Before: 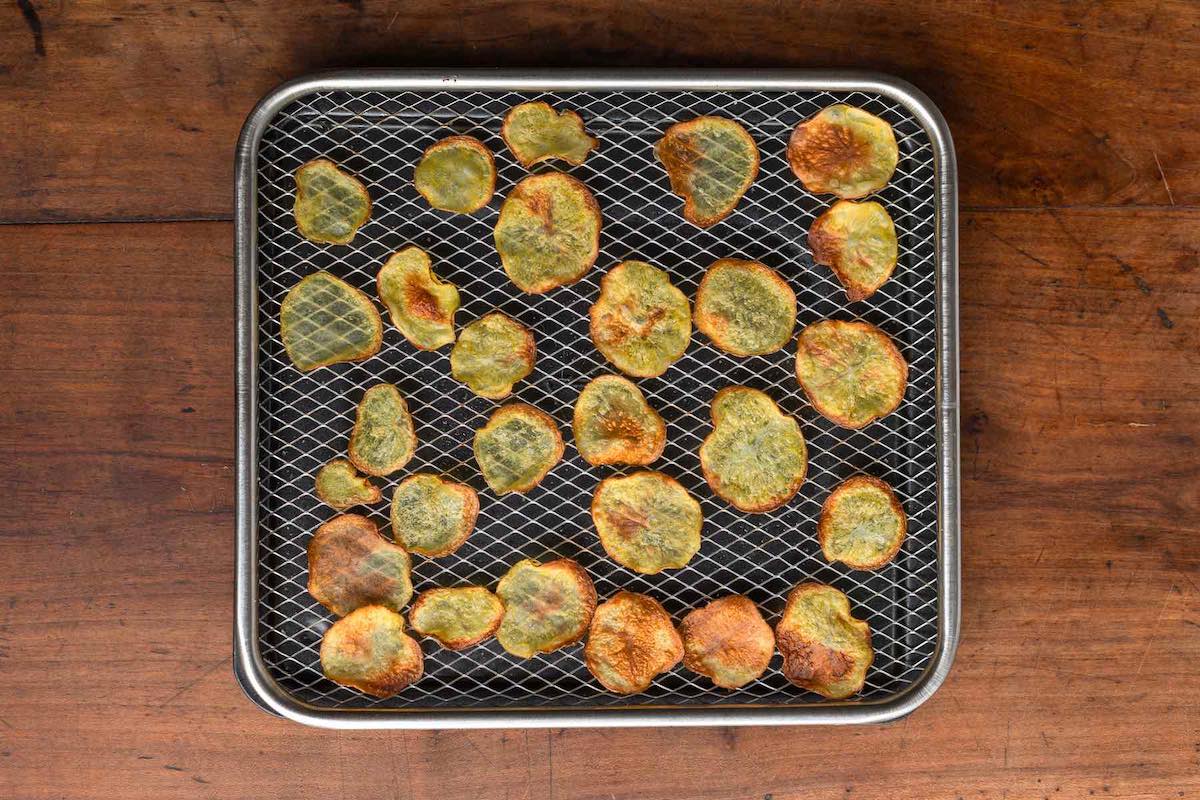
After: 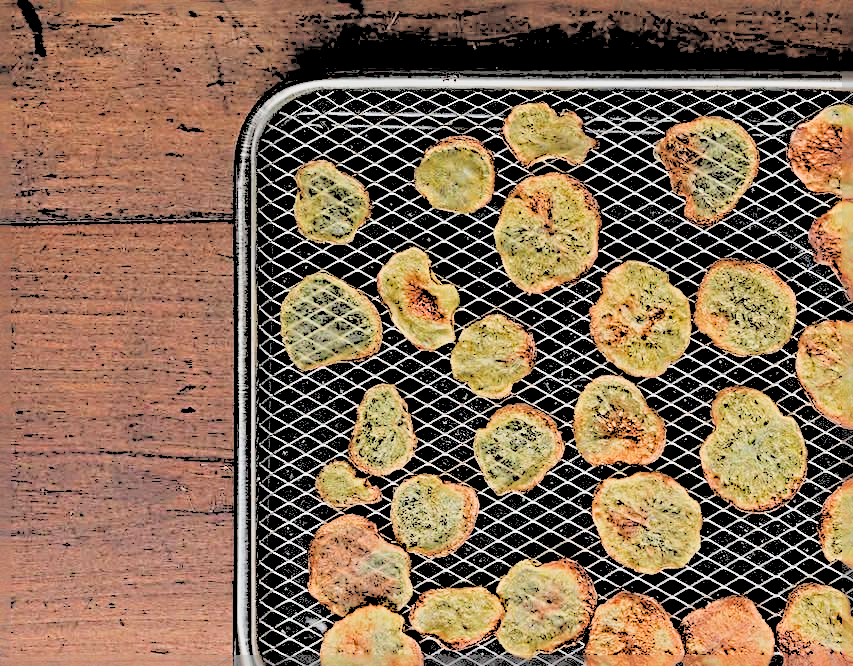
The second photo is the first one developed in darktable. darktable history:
contrast equalizer: octaves 7, y [[0.6 ×6], [0.55 ×6], [0 ×6], [0 ×6], [0 ×6]], mix 0.15
crop: right 28.885%, bottom 16.626%
exposure: black level correction -0.015, exposure -0.125 EV, compensate highlight preservation false
contrast brightness saturation: brightness 0.15
filmic rgb: black relative exposure -8.79 EV, white relative exposure 4.98 EV, threshold 3 EV, target black luminance 0%, hardness 3.77, latitude 66.33%, contrast 0.822, shadows ↔ highlights balance 20%, color science v5 (2021), contrast in shadows safe, contrast in highlights safe, enable highlight reconstruction true
sharpen: radius 4.001, amount 2
rgb levels: levels [[0.027, 0.429, 0.996], [0, 0.5, 1], [0, 0.5, 1]]
